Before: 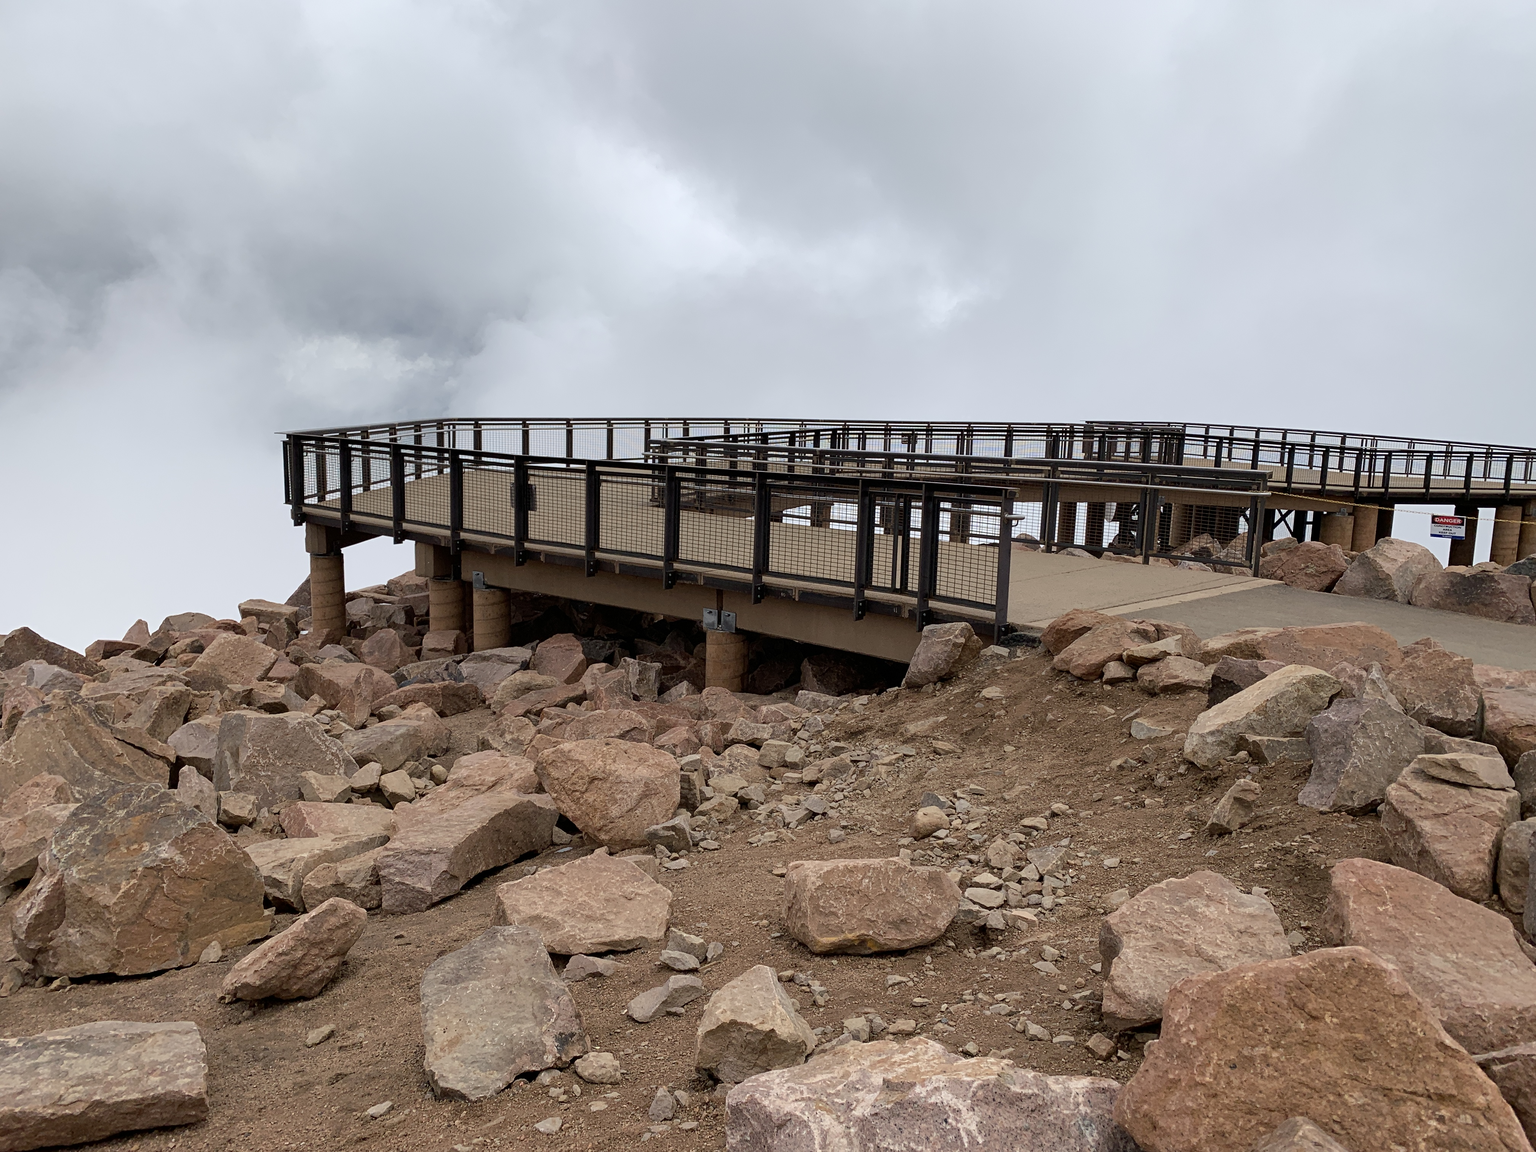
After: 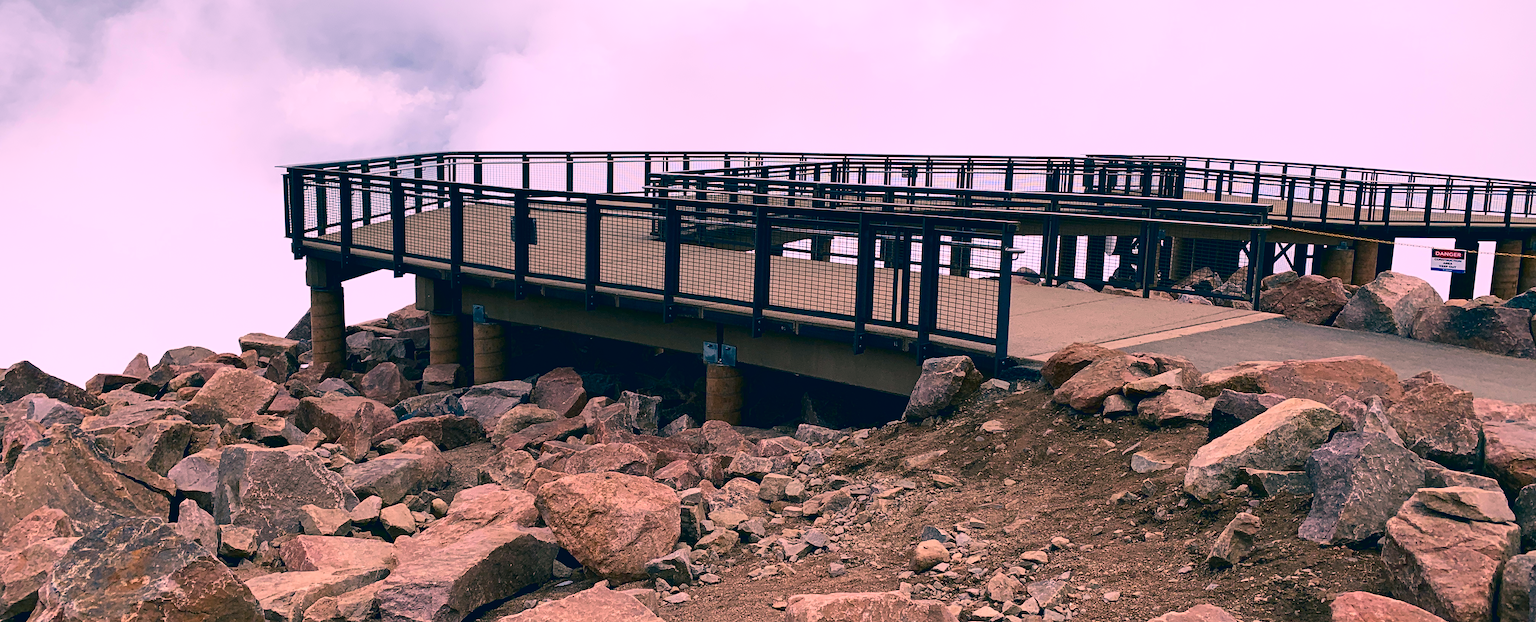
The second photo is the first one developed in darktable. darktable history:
contrast brightness saturation: contrast 0.3
color correction: highlights a* 17.34, highlights b* 0.206, shadows a* -15.35, shadows b* -14.52, saturation 1.5
crop and rotate: top 23.152%, bottom 22.801%
